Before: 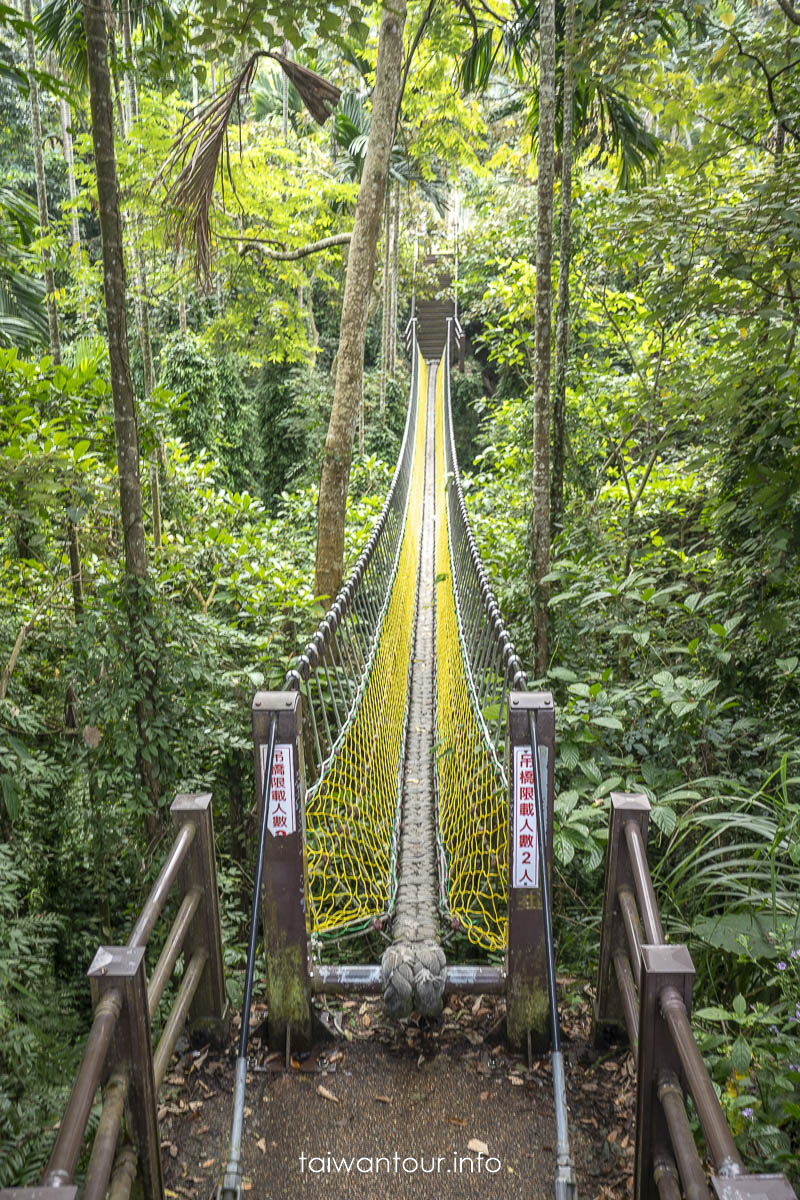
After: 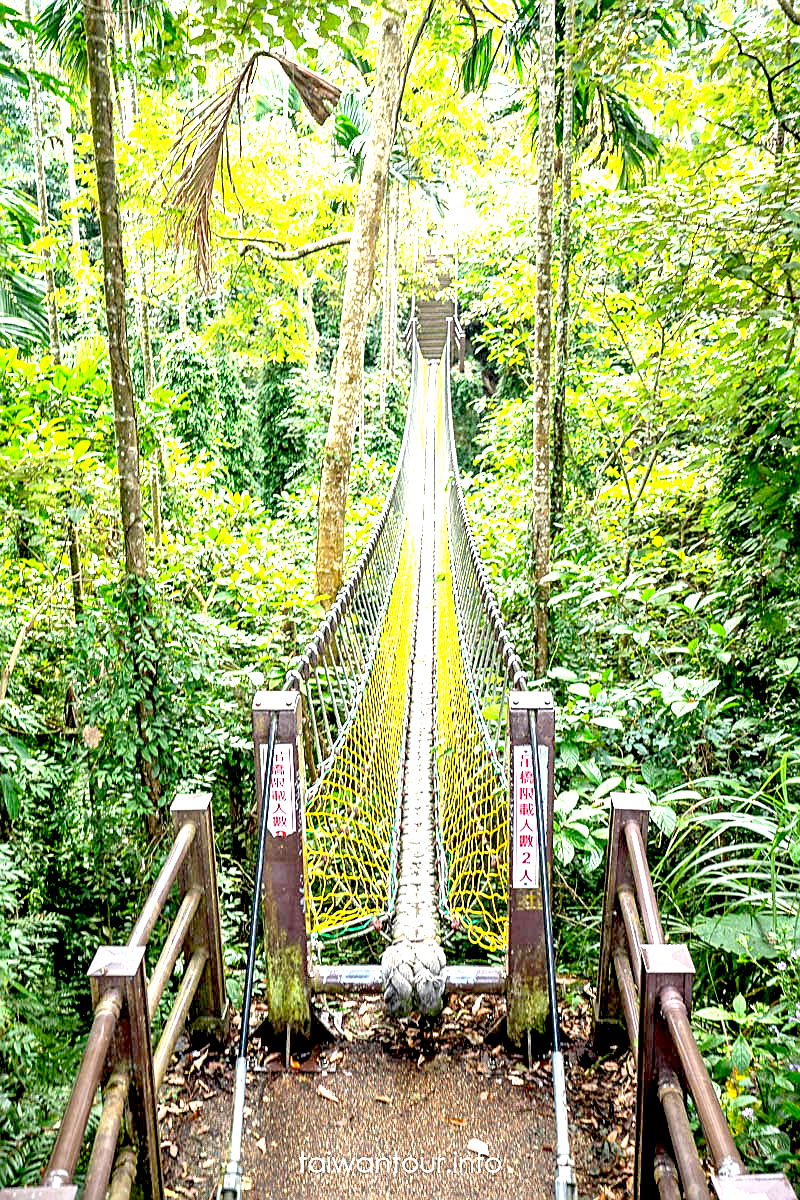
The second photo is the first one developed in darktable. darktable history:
exposure: black level correction 0.016, exposure 1.771 EV, compensate highlight preservation false
sharpen: on, module defaults
